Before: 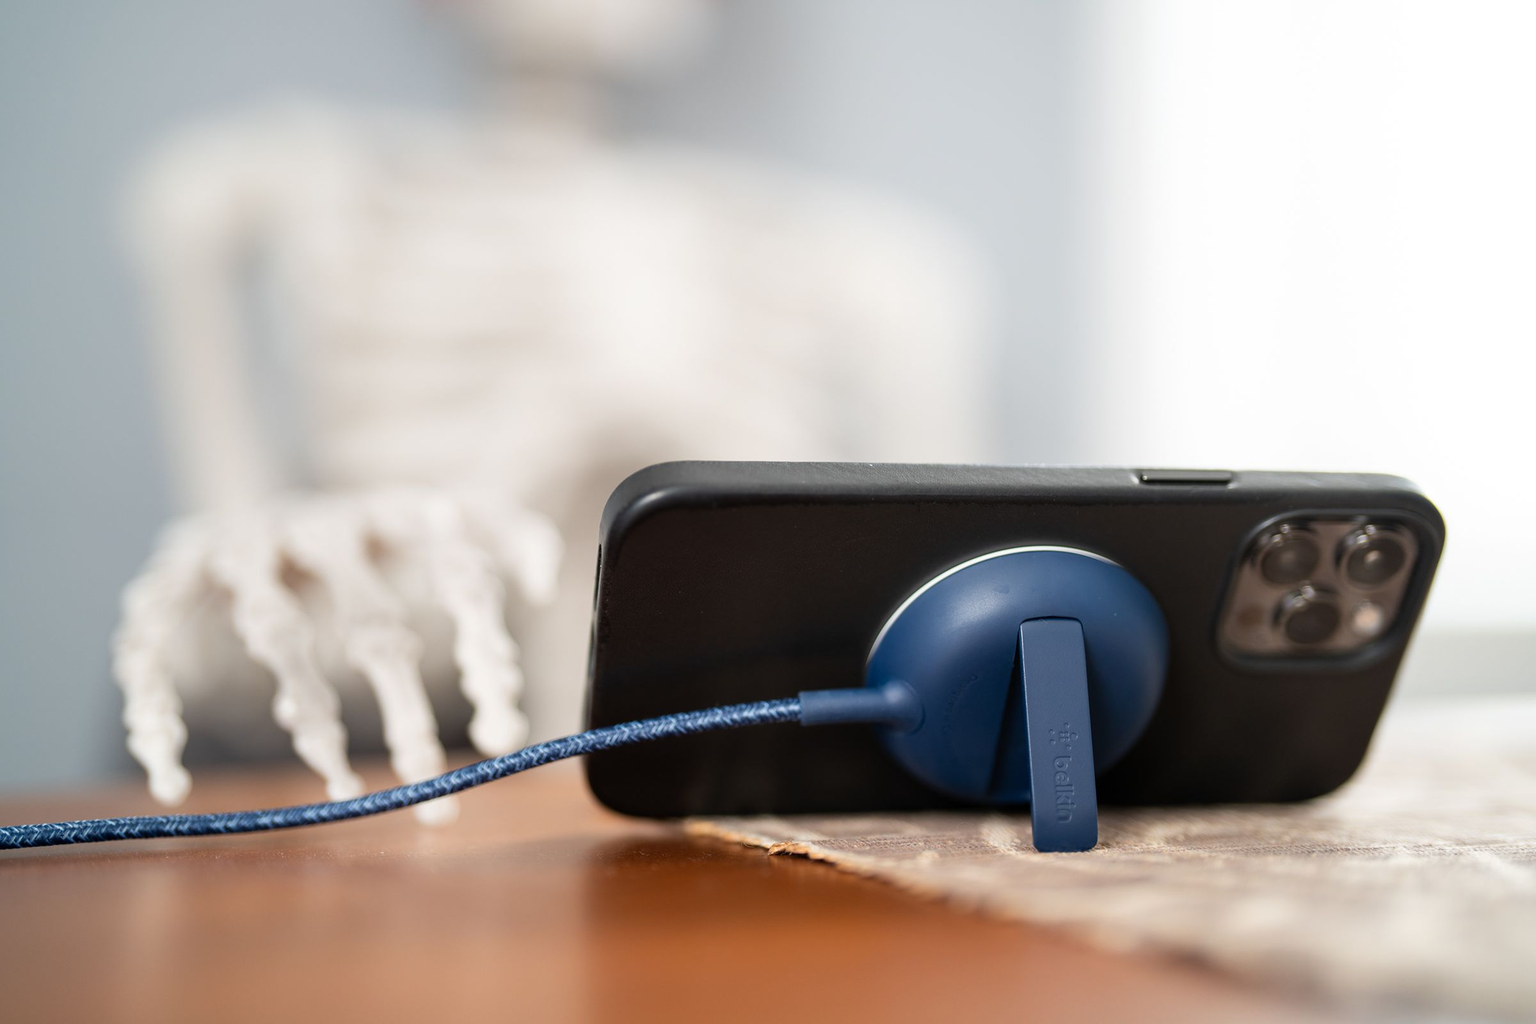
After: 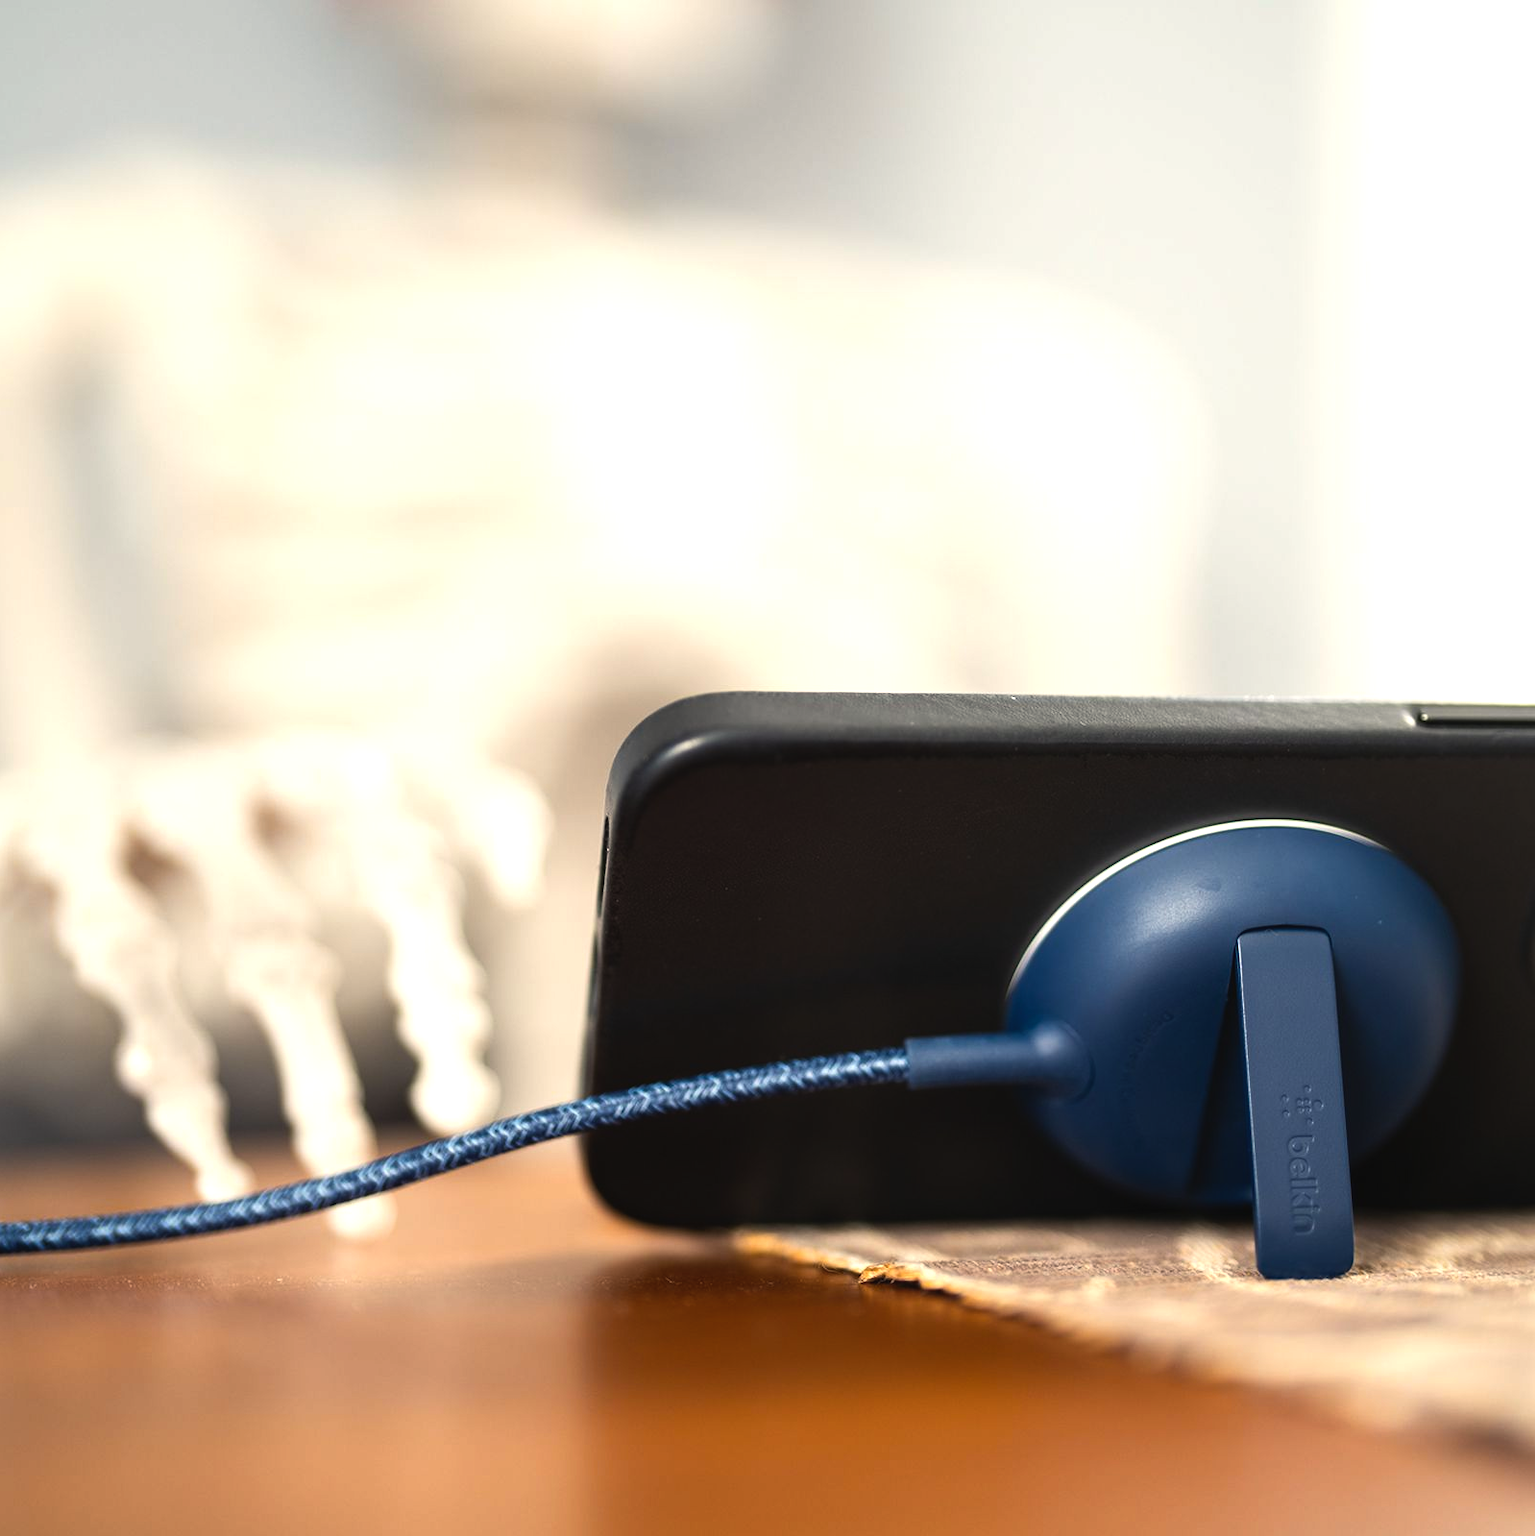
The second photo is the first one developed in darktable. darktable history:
crop and rotate: left 12.754%, right 20.661%
contrast brightness saturation: saturation -0.064
color balance rgb: highlights gain › chroma 3.055%, highlights gain › hue 78.39°, global offset › luminance 0.483%, global offset › hue 171.98°, perceptual saturation grading › global saturation 19.956%, perceptual brilliance grading › global brilliance 15.059%, perceptual brilliance grading › shadows -35.371%, global vibrance 20%
